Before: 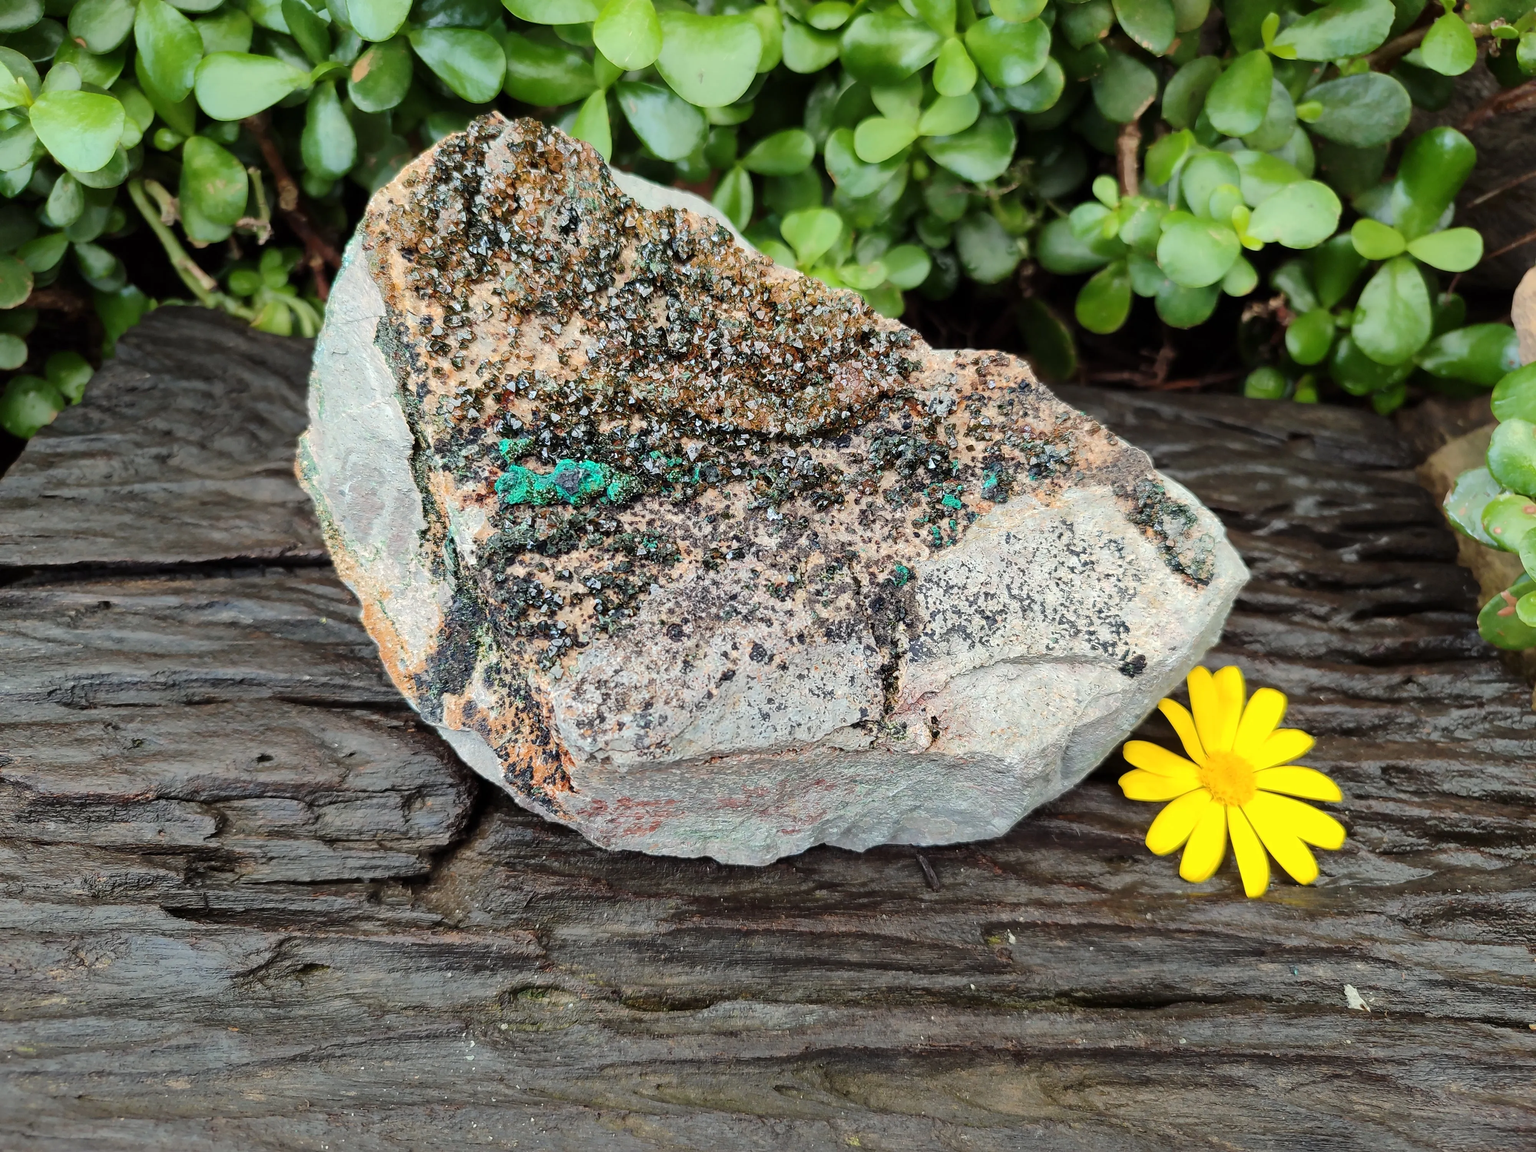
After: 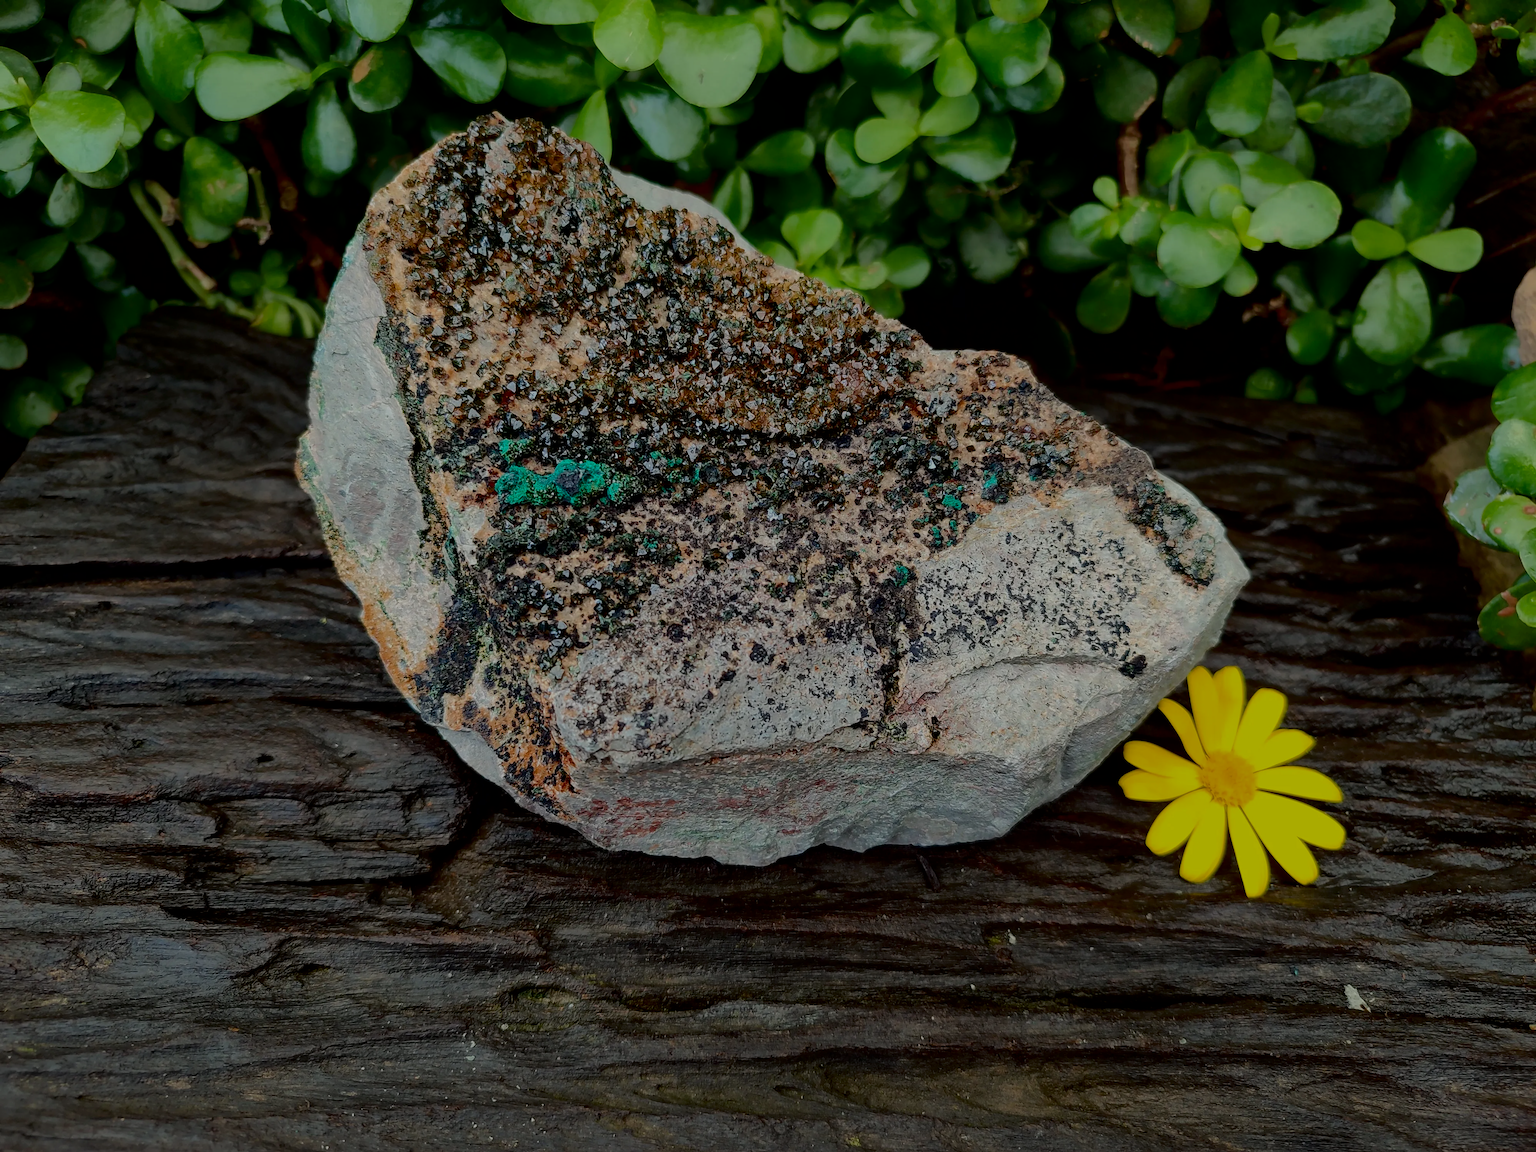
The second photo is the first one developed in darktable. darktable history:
contrast brightness saturation: brightness -0.52
filmic rgb: black relative exposure -7.65 EV, white relative exposure 4.56 EV, hardness 3.61, color science v6 (2022)
